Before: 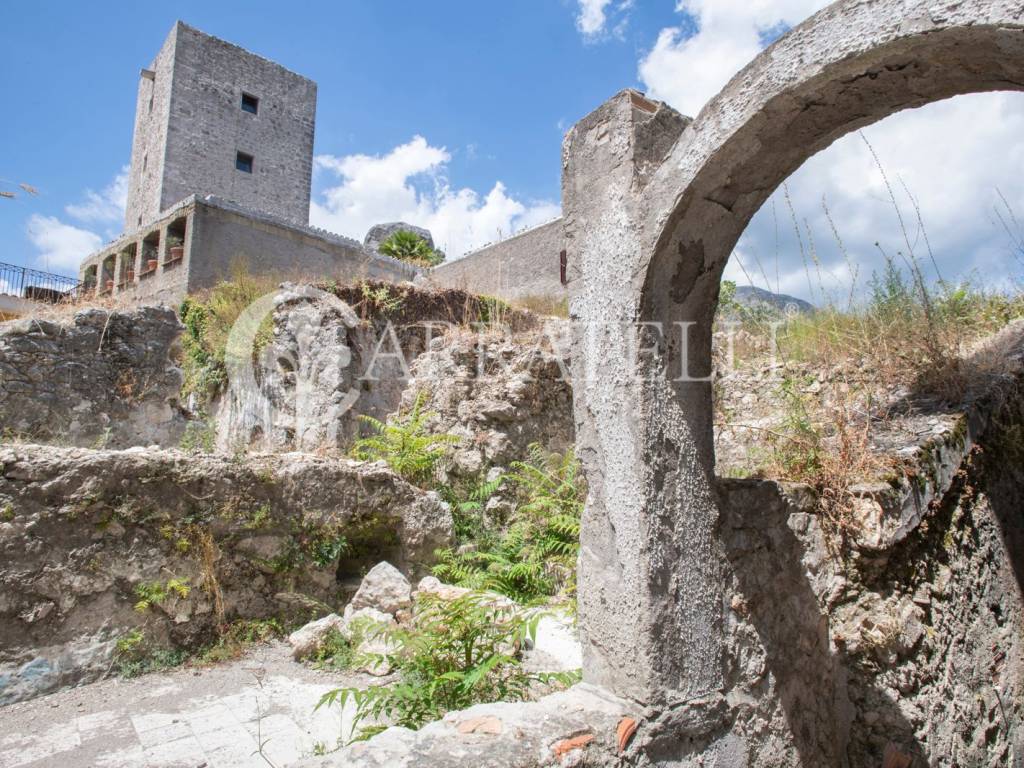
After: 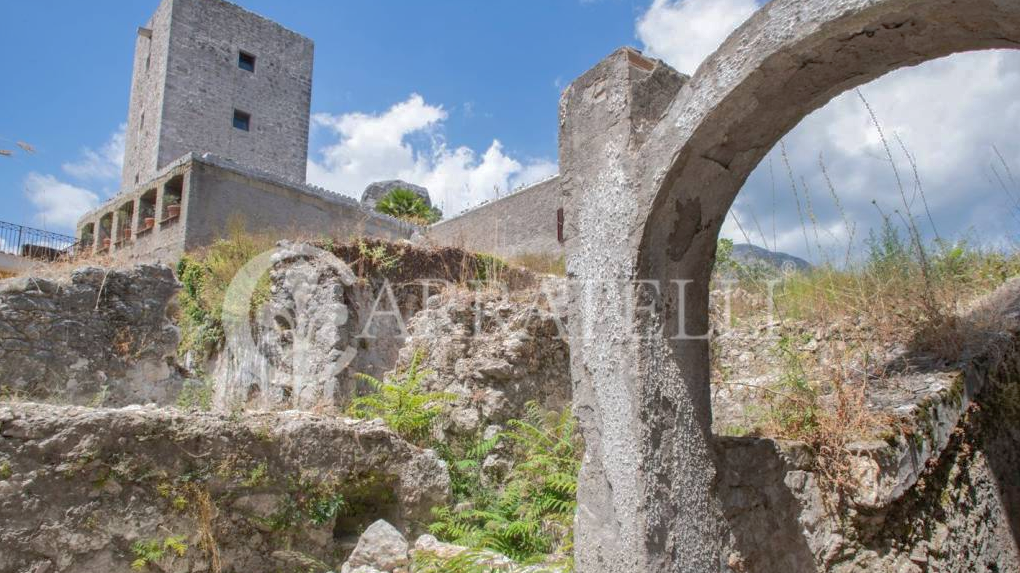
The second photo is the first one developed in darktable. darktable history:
color balance rgb: global vibrance 0.5%
shadows and highlights: highlights -60
crop: left 0.387%, top 5.469%, bottom 19.809%
